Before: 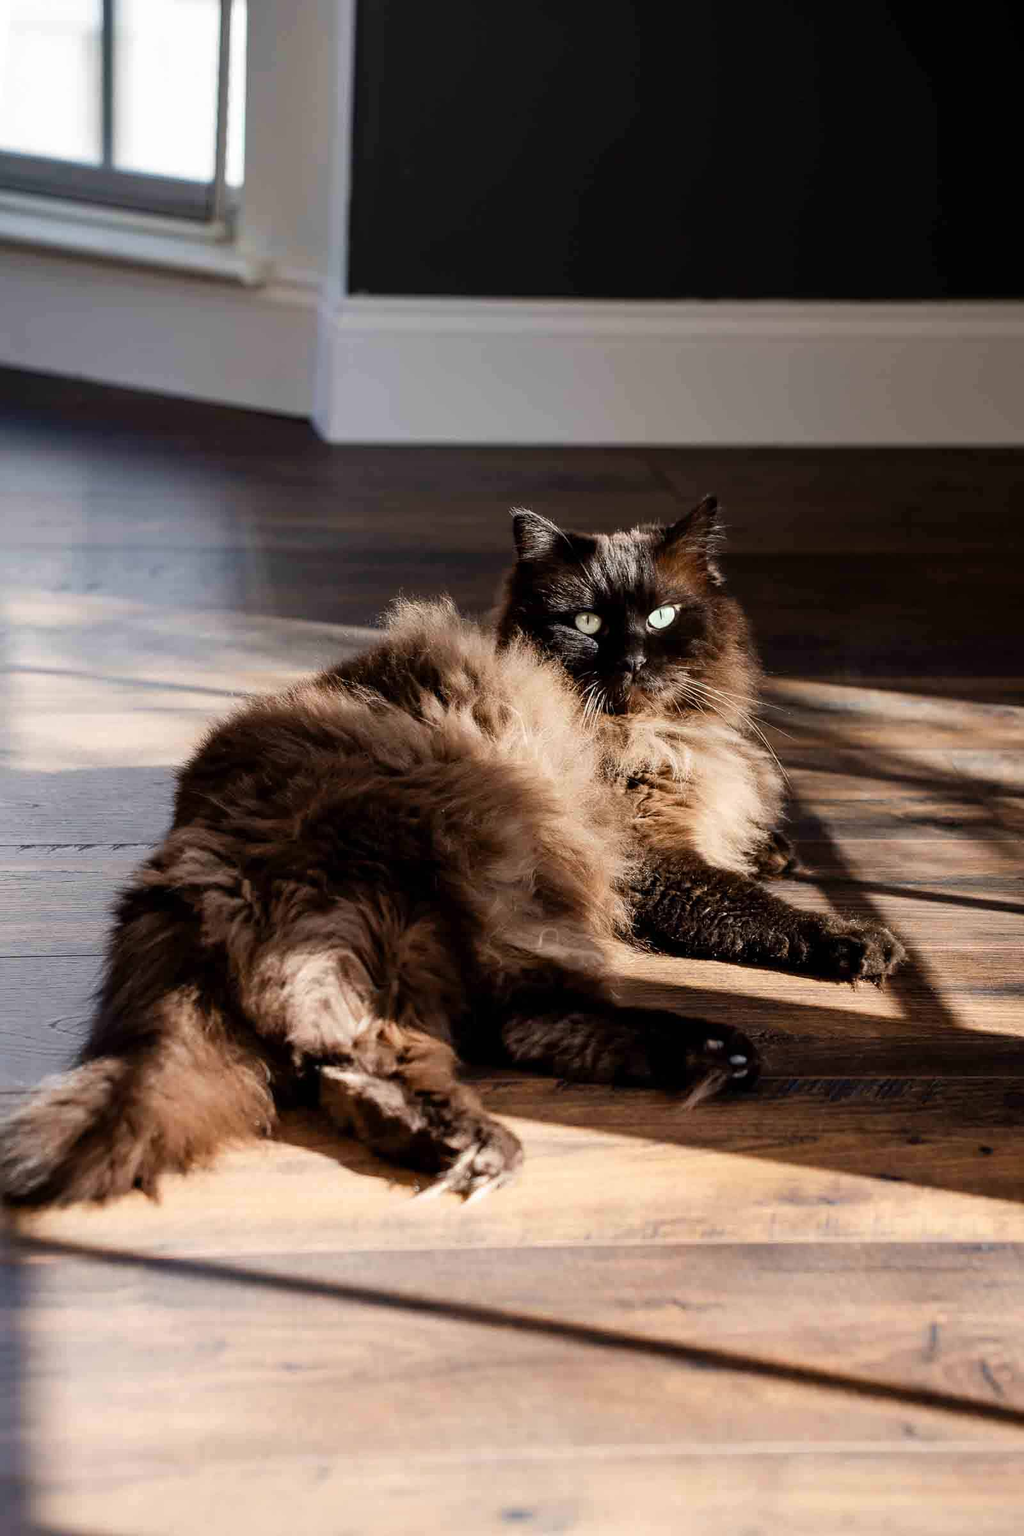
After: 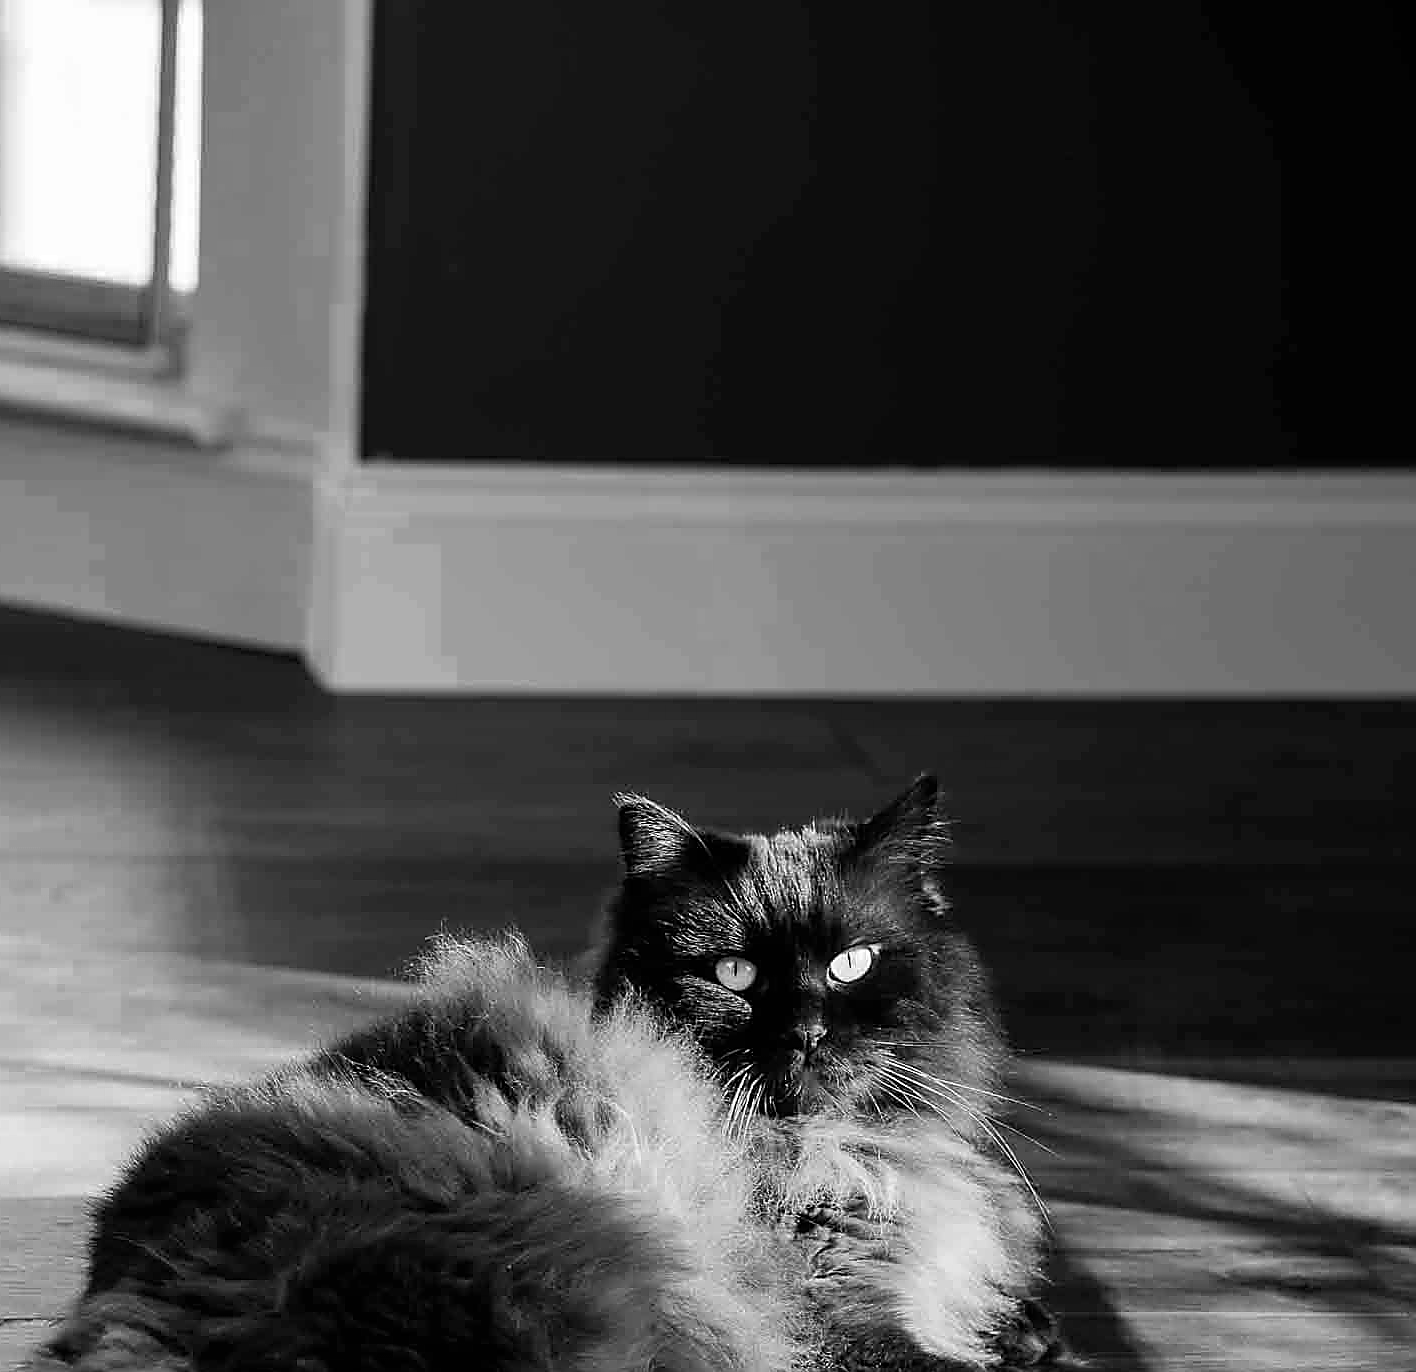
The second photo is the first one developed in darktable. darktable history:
crop and rotate: left 11.439%, bottom 42.829%
sharpen: radius 1.364, amount 1.244, threshold 0.7
color zones: curves: ch0 [(0, 0.613) (0.01, 0.613) (0.245, 0.448) (0.498, 0.529) (0.642, 0.665) (0.879, 0.777) (0.99, 0.613)]; ch1 [(0, 0) (0.143, 0) (0.286, 0) (0.429, 0) (0.571, 0) (0.714, 0) (0.857, 0)]
